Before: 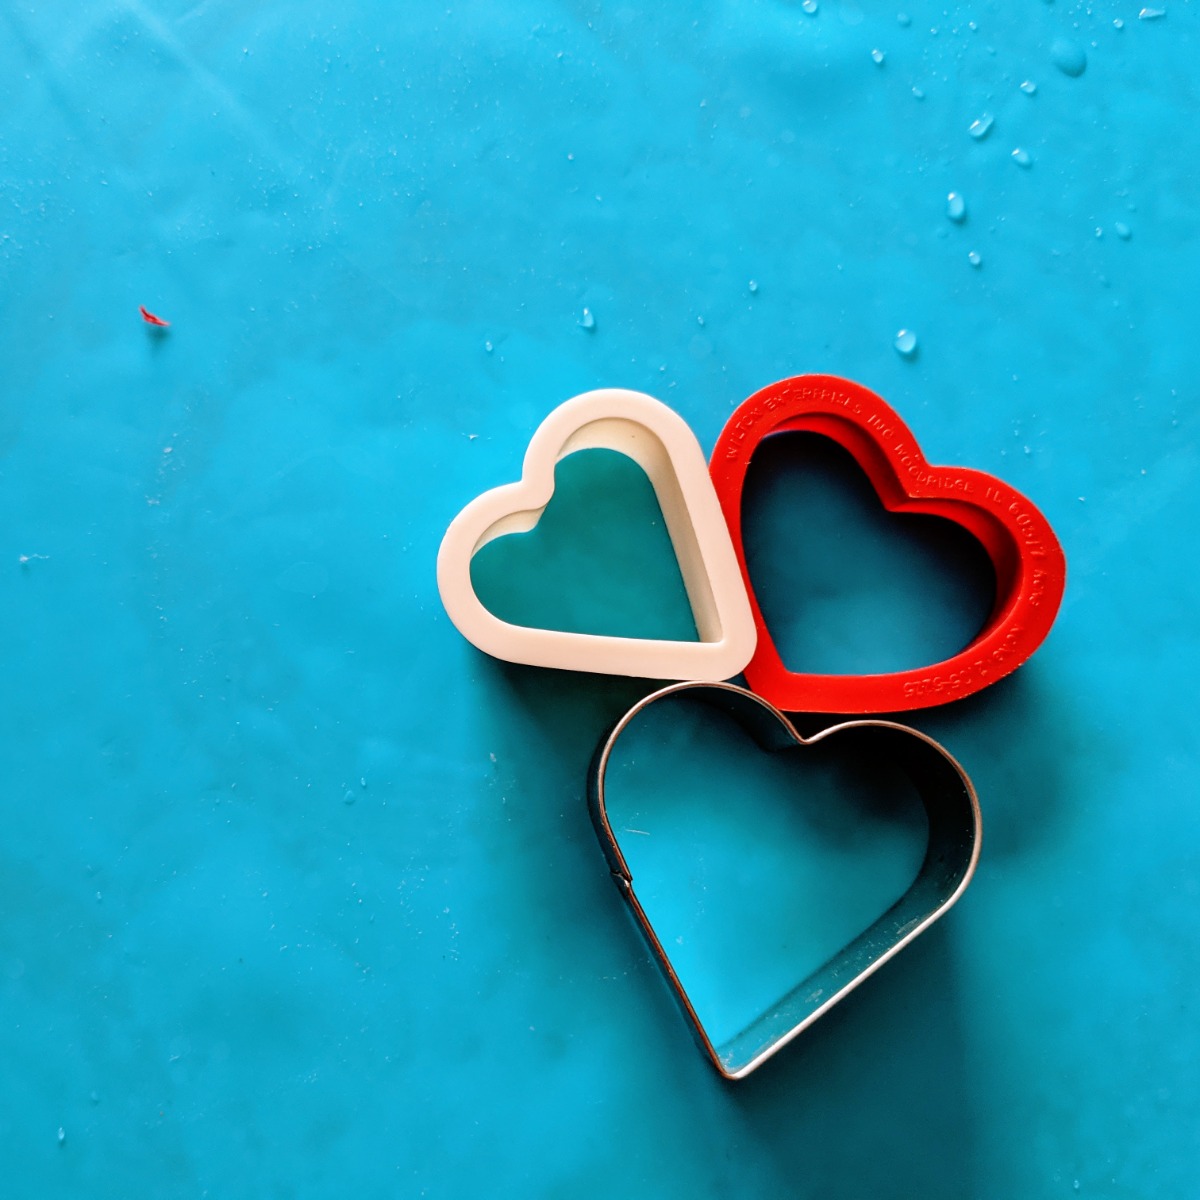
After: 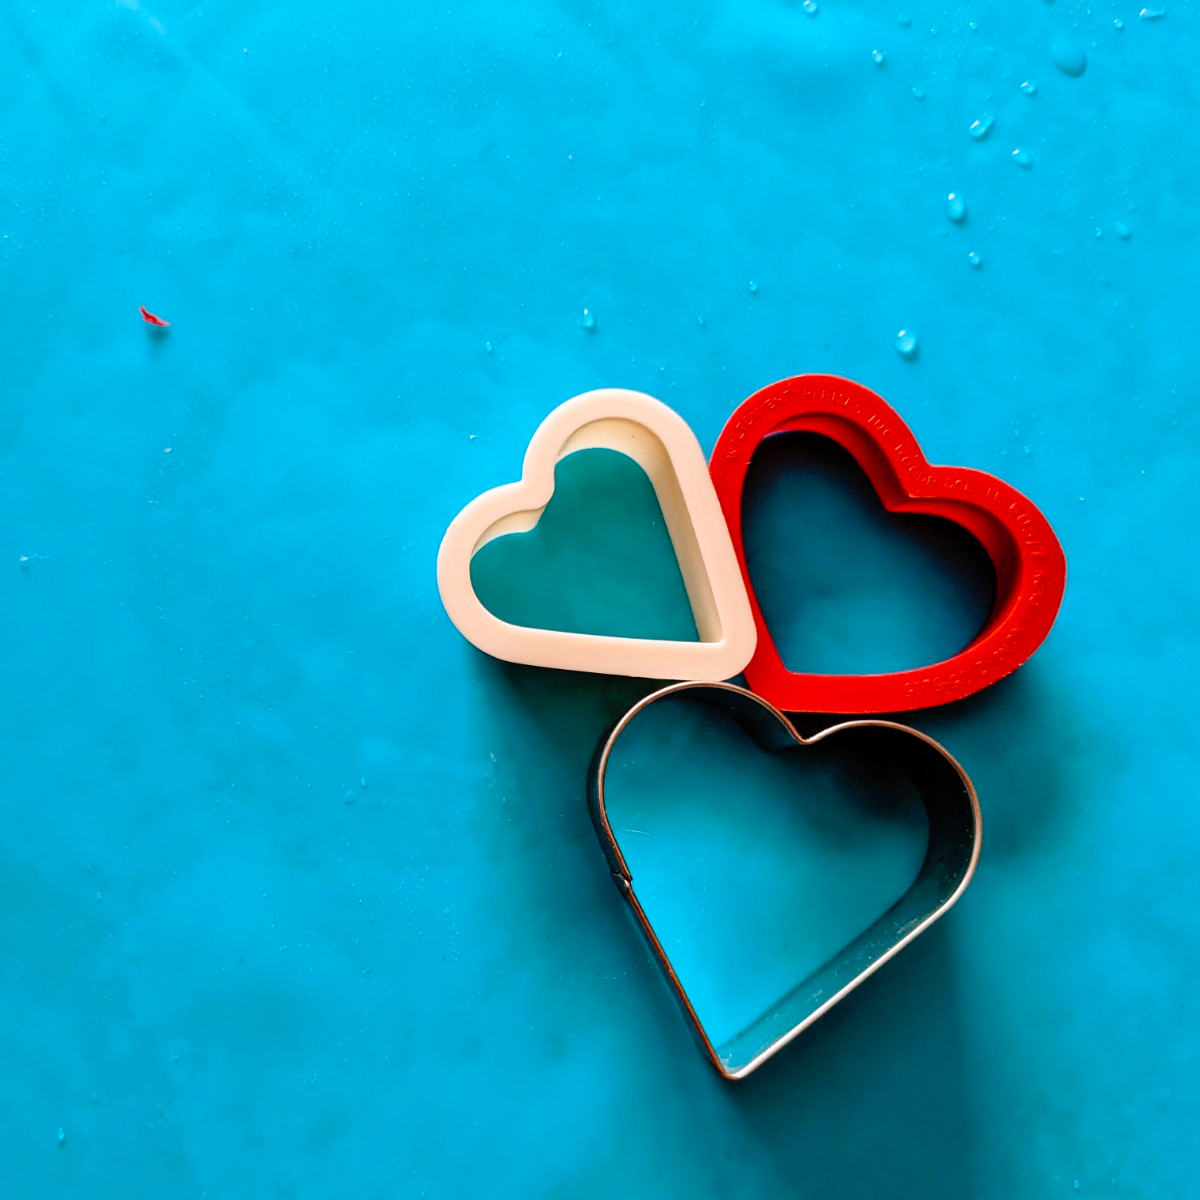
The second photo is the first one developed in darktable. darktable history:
shadows and highlights: shadows 42.68, highlights 7.79
color balance rgb: linear chroma grading › global chroma 0.3%, perceptual saturation grading › global saturation 25.365%
